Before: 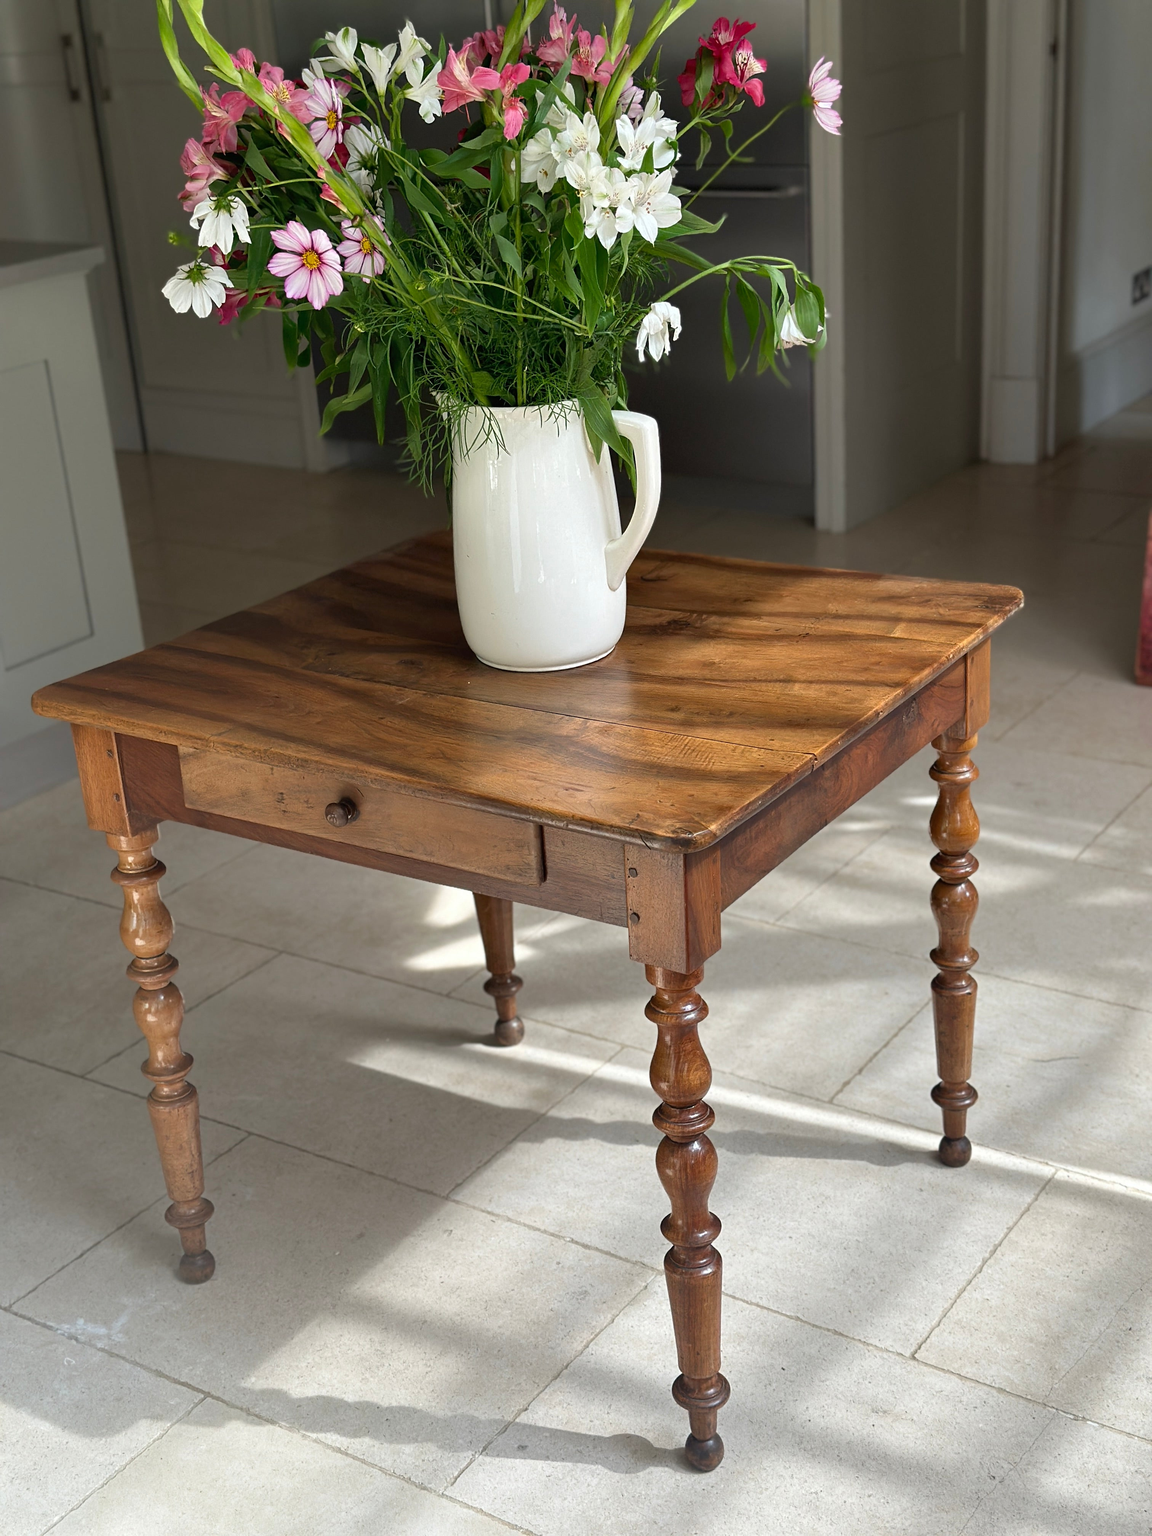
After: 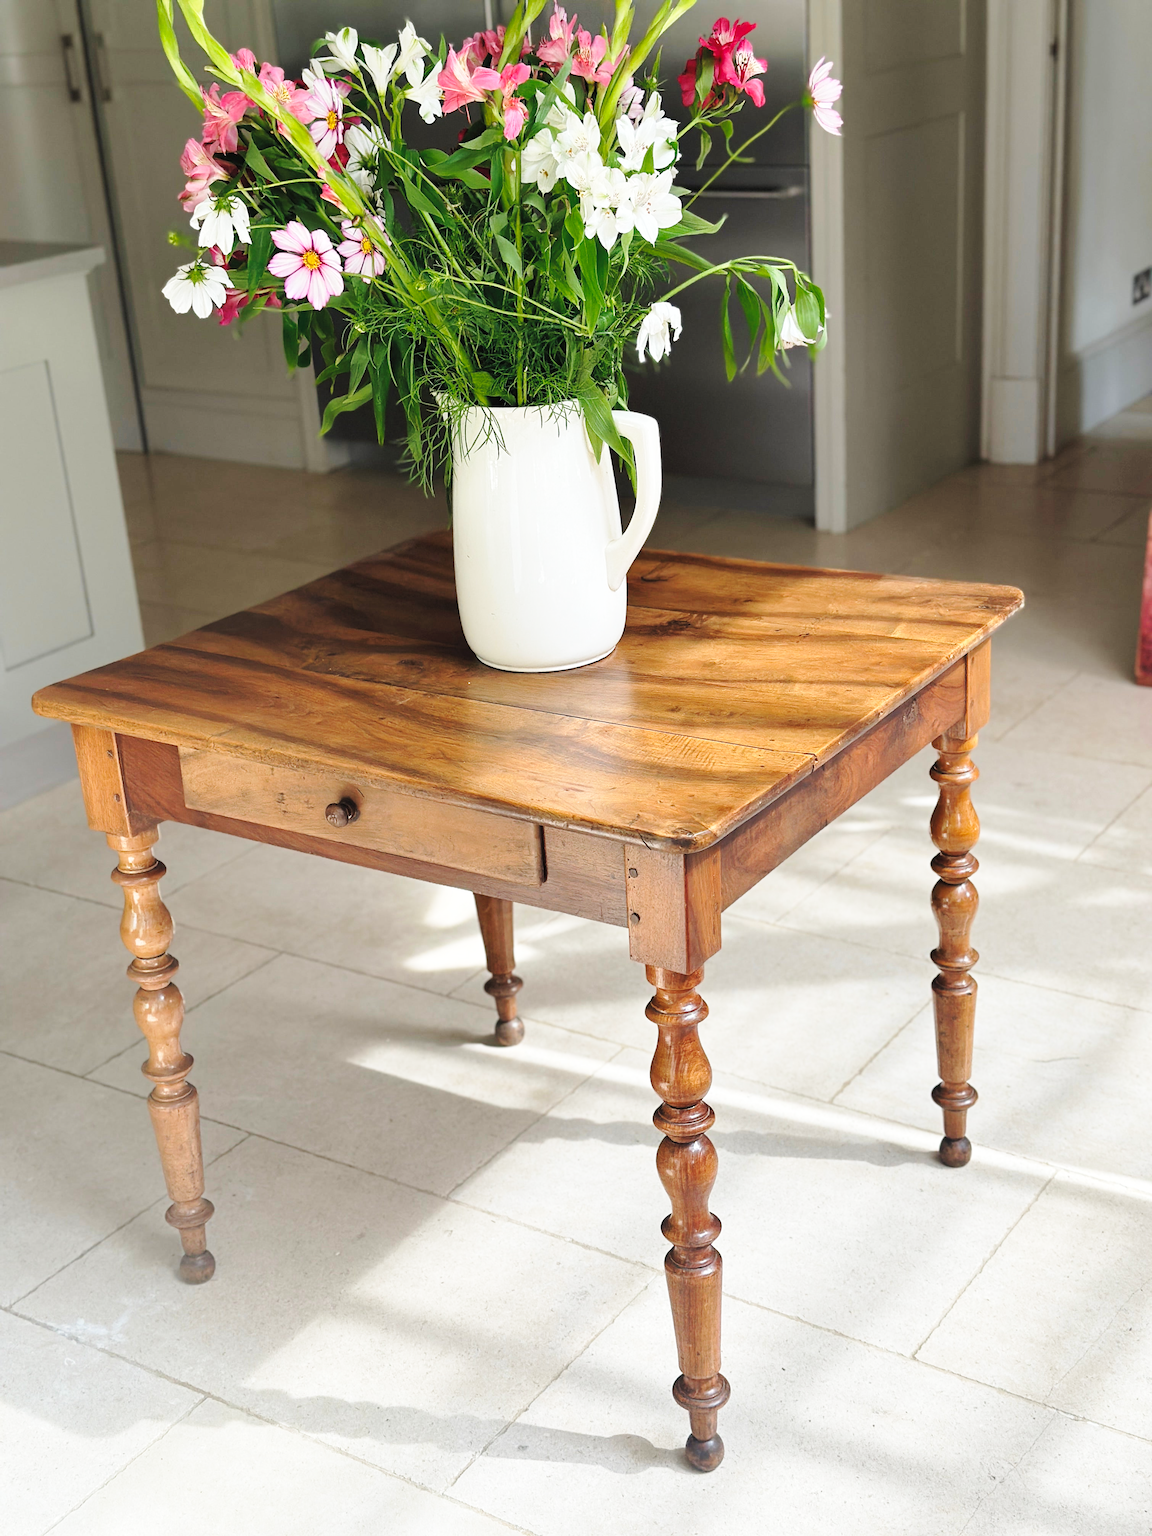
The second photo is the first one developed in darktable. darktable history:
base curve: curves: ch0 [(0, 0) (0.028, 0.03) (0.121, 0.232) (0.46, 0.748) (0.859, 0.968) (1, 1)], preserve colors none
contrast brightness saturation: brightness 0.125
